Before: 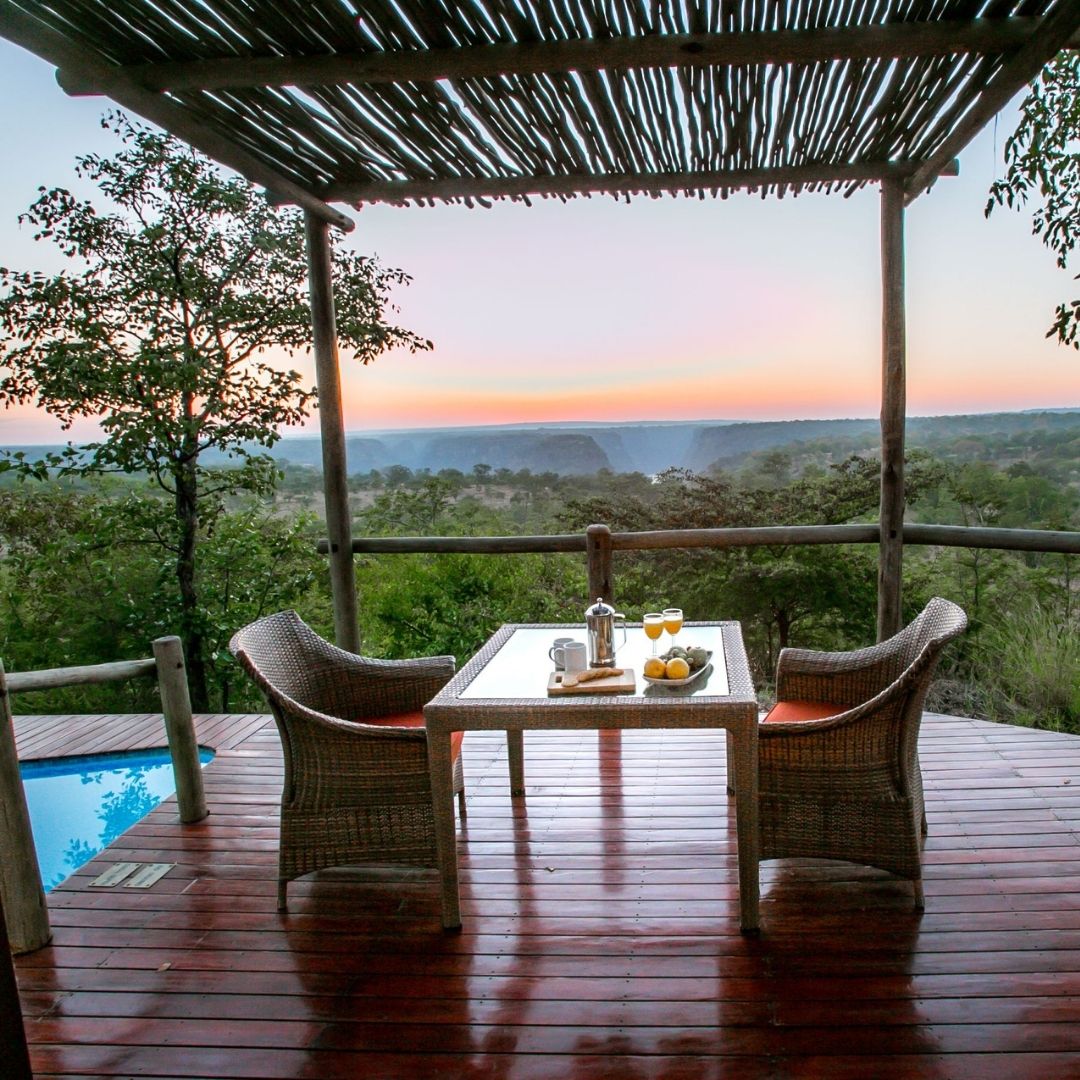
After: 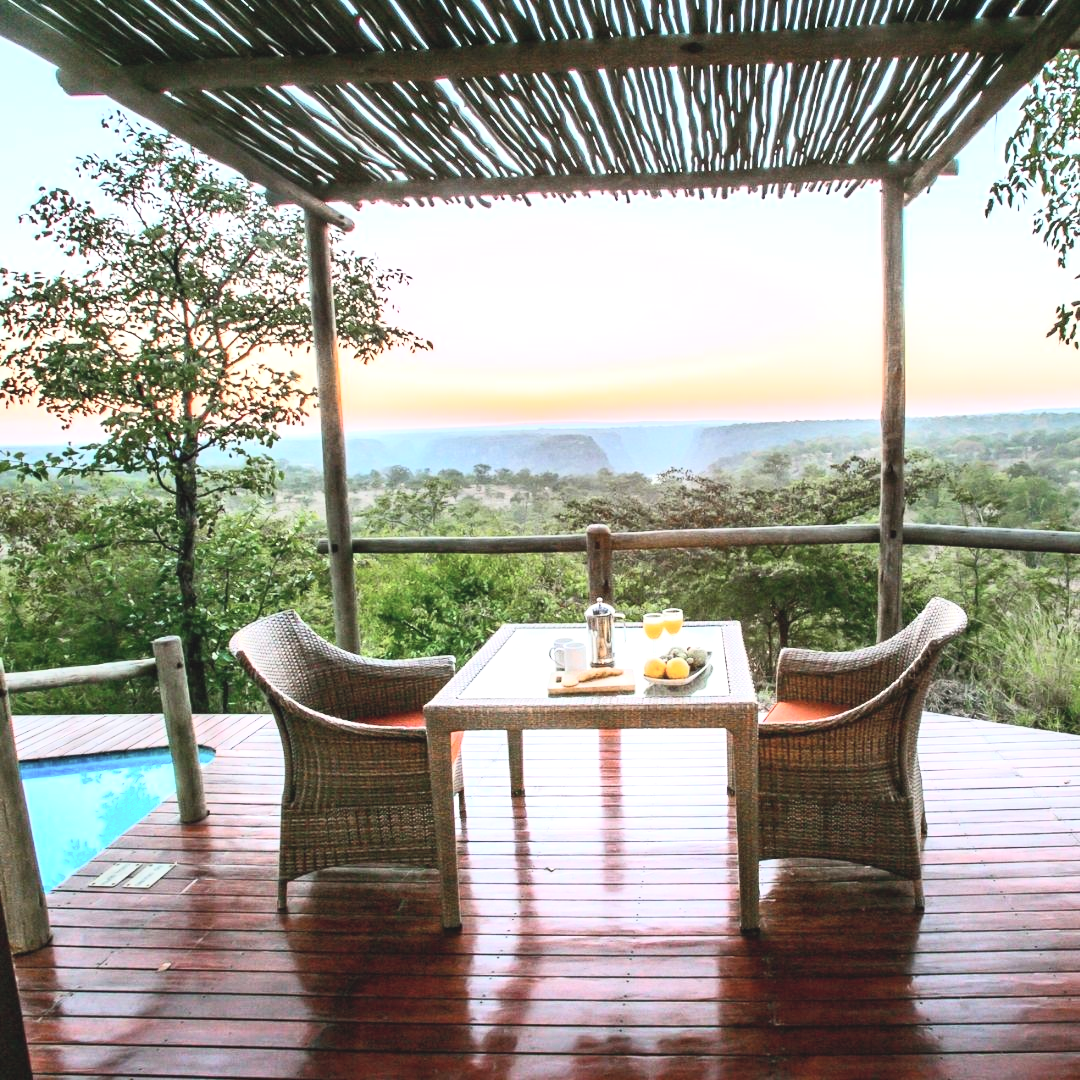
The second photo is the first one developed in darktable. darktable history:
exposure: black level correction -0.002, exposure 0.539 EV, compensate highlight preservation false
contrast brightness saturation: contrast 0.371, brightness 0.514
